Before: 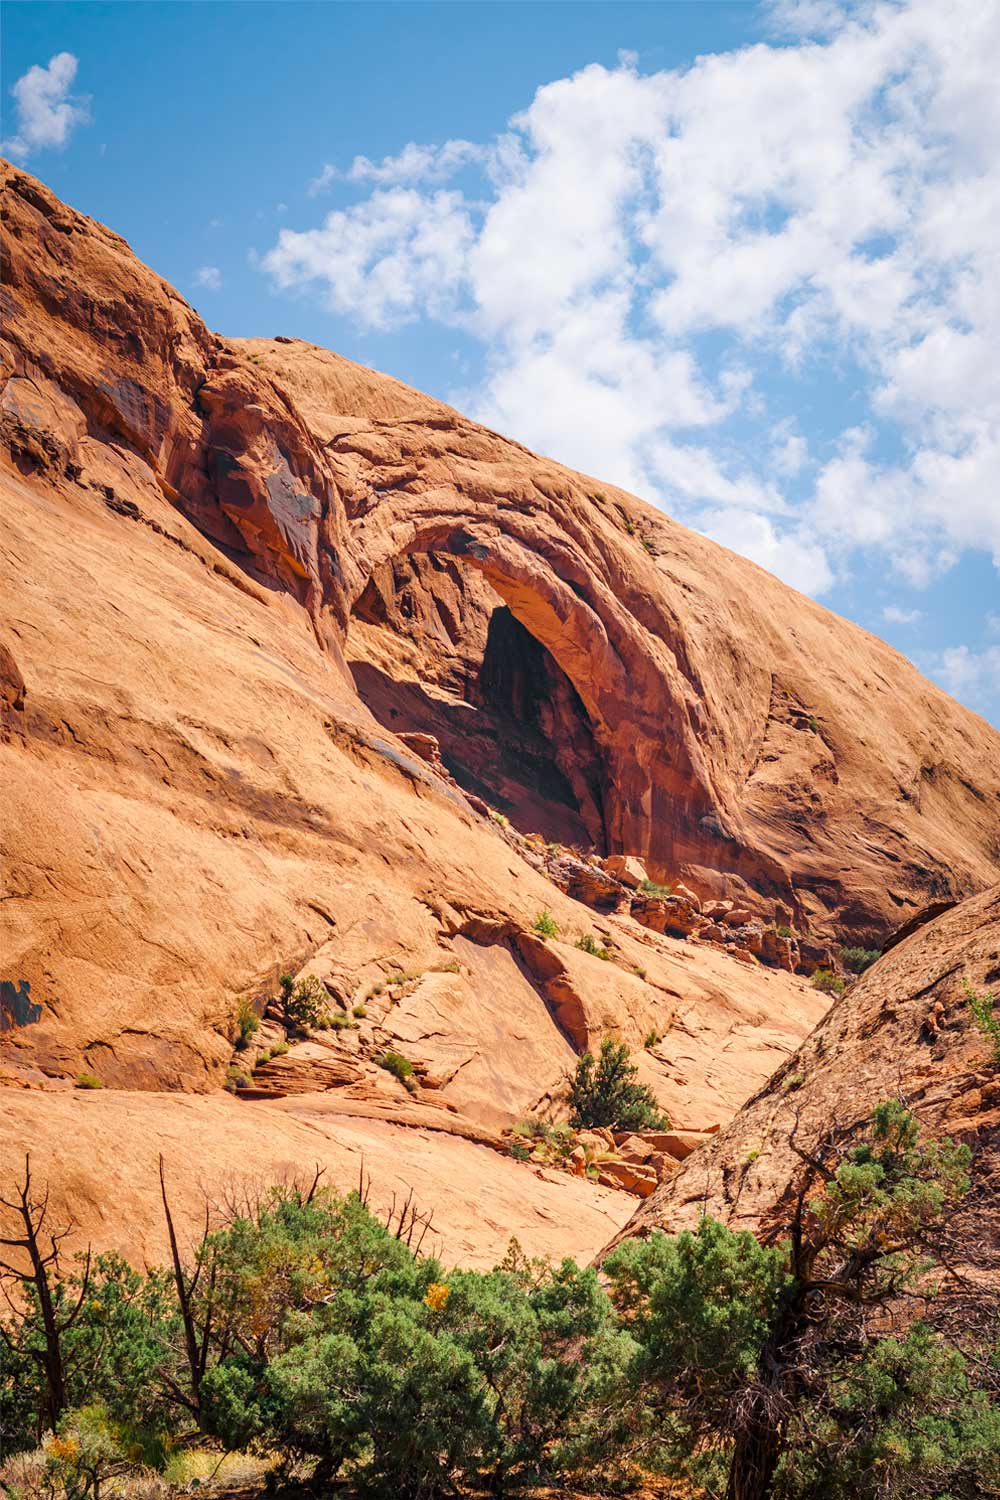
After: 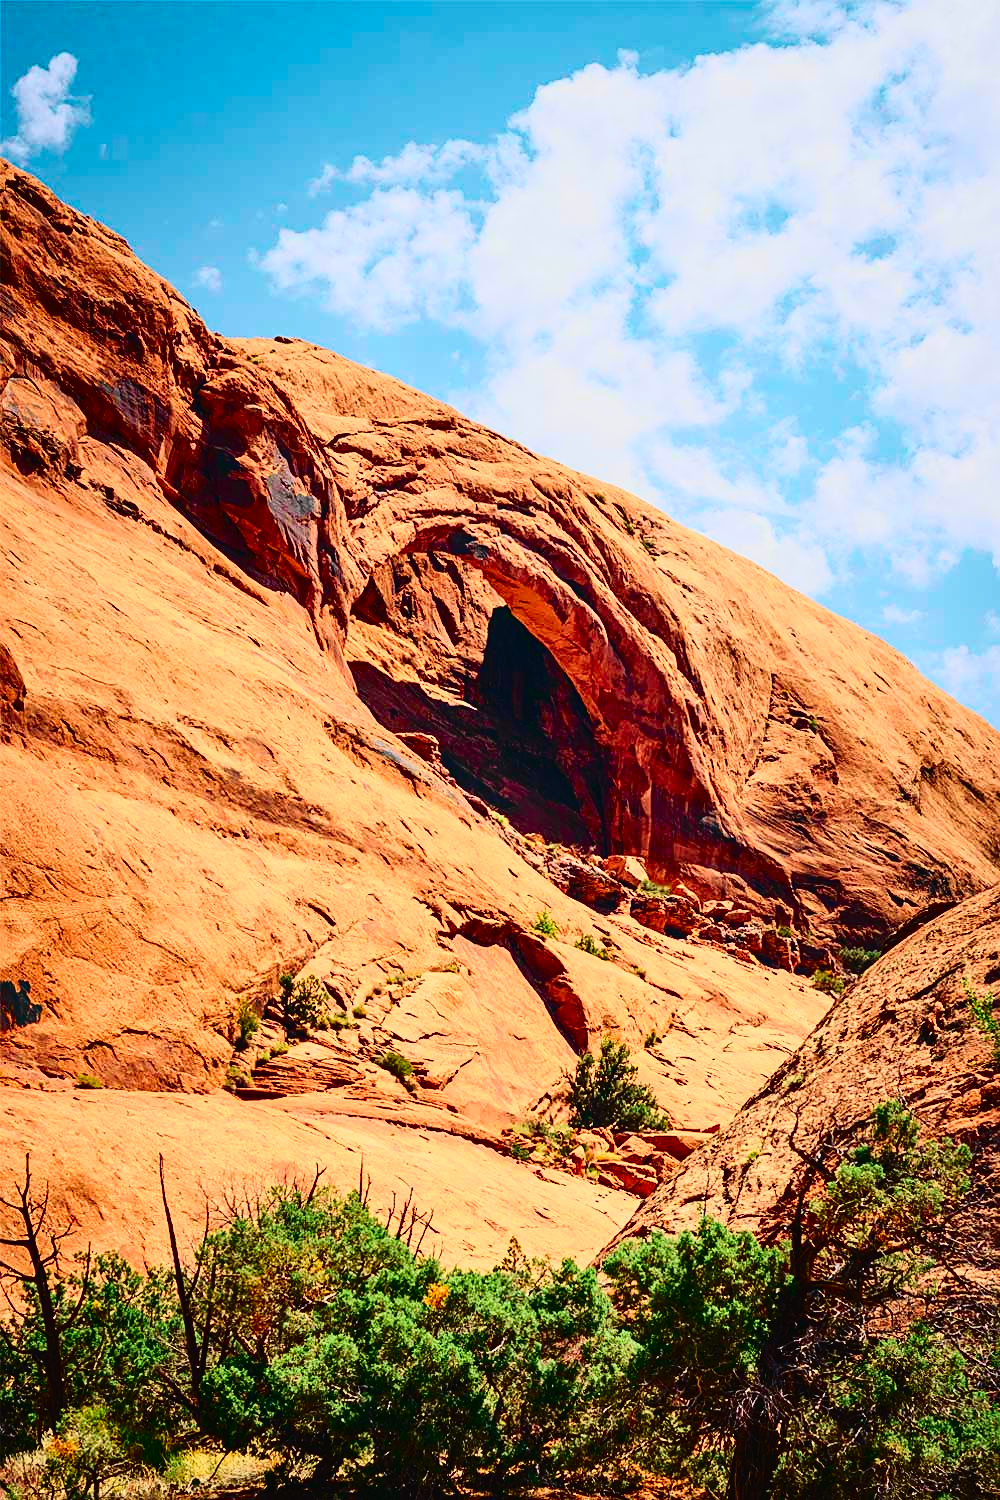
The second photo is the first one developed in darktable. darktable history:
contrast brightness saturation: contrast 0.21, brightness -0.109, saturation 0.208
sharpen: on, module defaults
tone curve: curves: ch0 [(0, 0.022) (0.114, 0.088) (0.282, 0.316) (0.446, 0.511) (0.613, 0.693) (0.786, 0.843) (0.999, 0.949)]; ch1 [(0, 0) (0.395, 0.343) (0.463, 0.427) (0.486, 0.474) (0.503, 0.5) (0.535, 0.522) (0.555, 0.546) (0.594, 0.614) (0.755, 0.793) (1, 1)]; ch2 [(0, 0) (0.369, 0.388) (0.449, 0.431) (0.501, 0.5) (0.528, 0.517) (0.561, 0.59) (0.612, 0.646) (0.697, 0.721) (1, 1)], color space Lab, independent channels, preserve colors none
